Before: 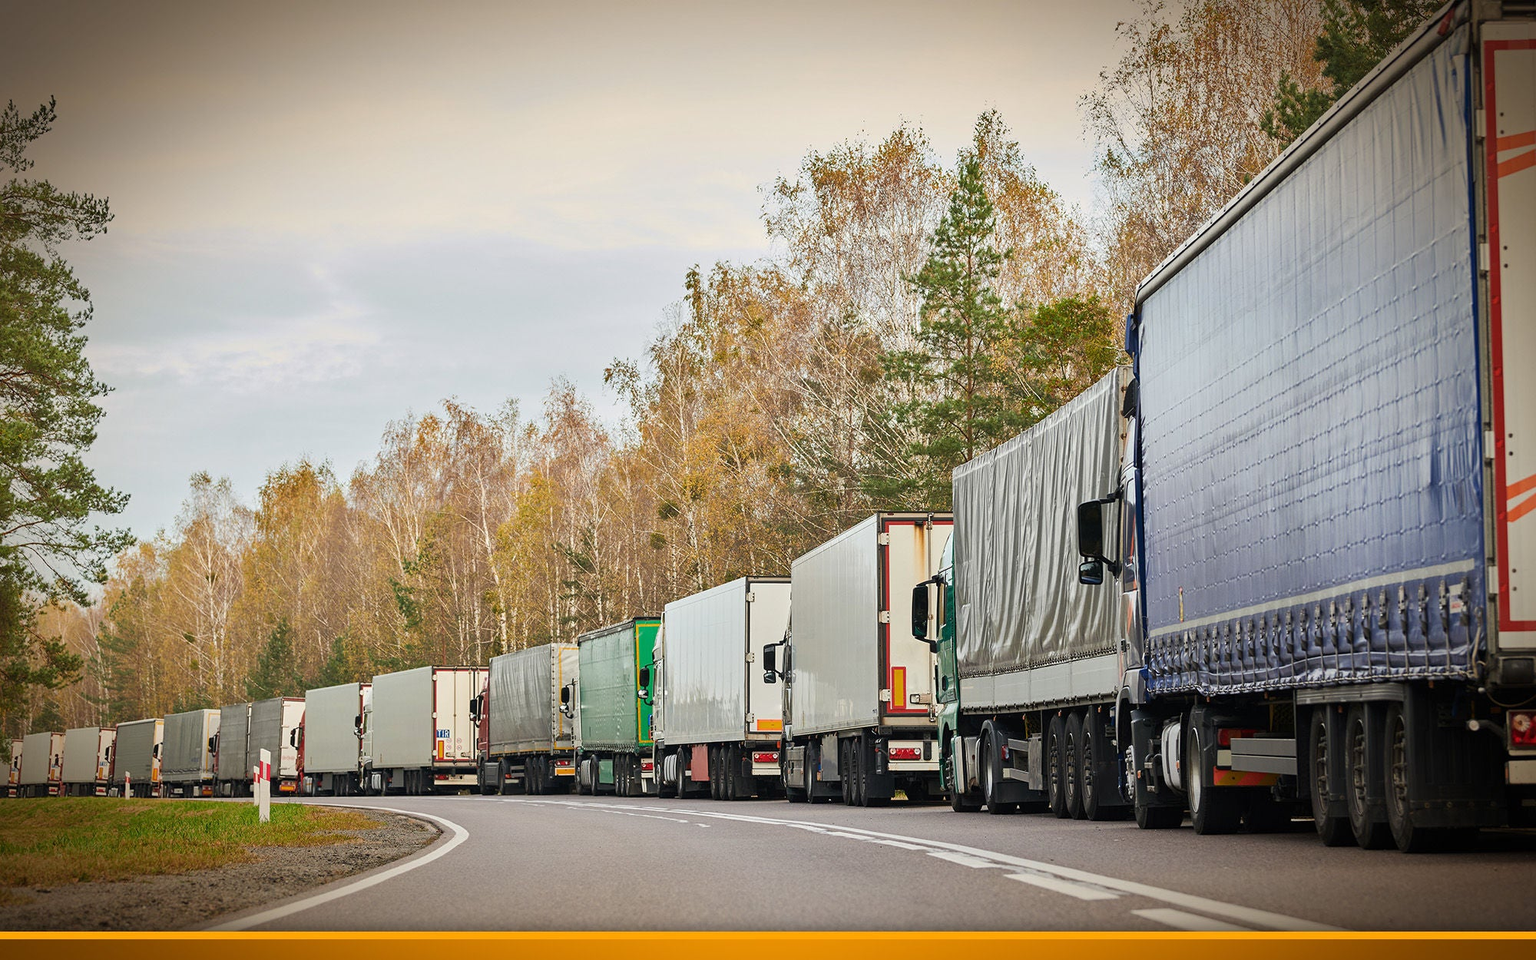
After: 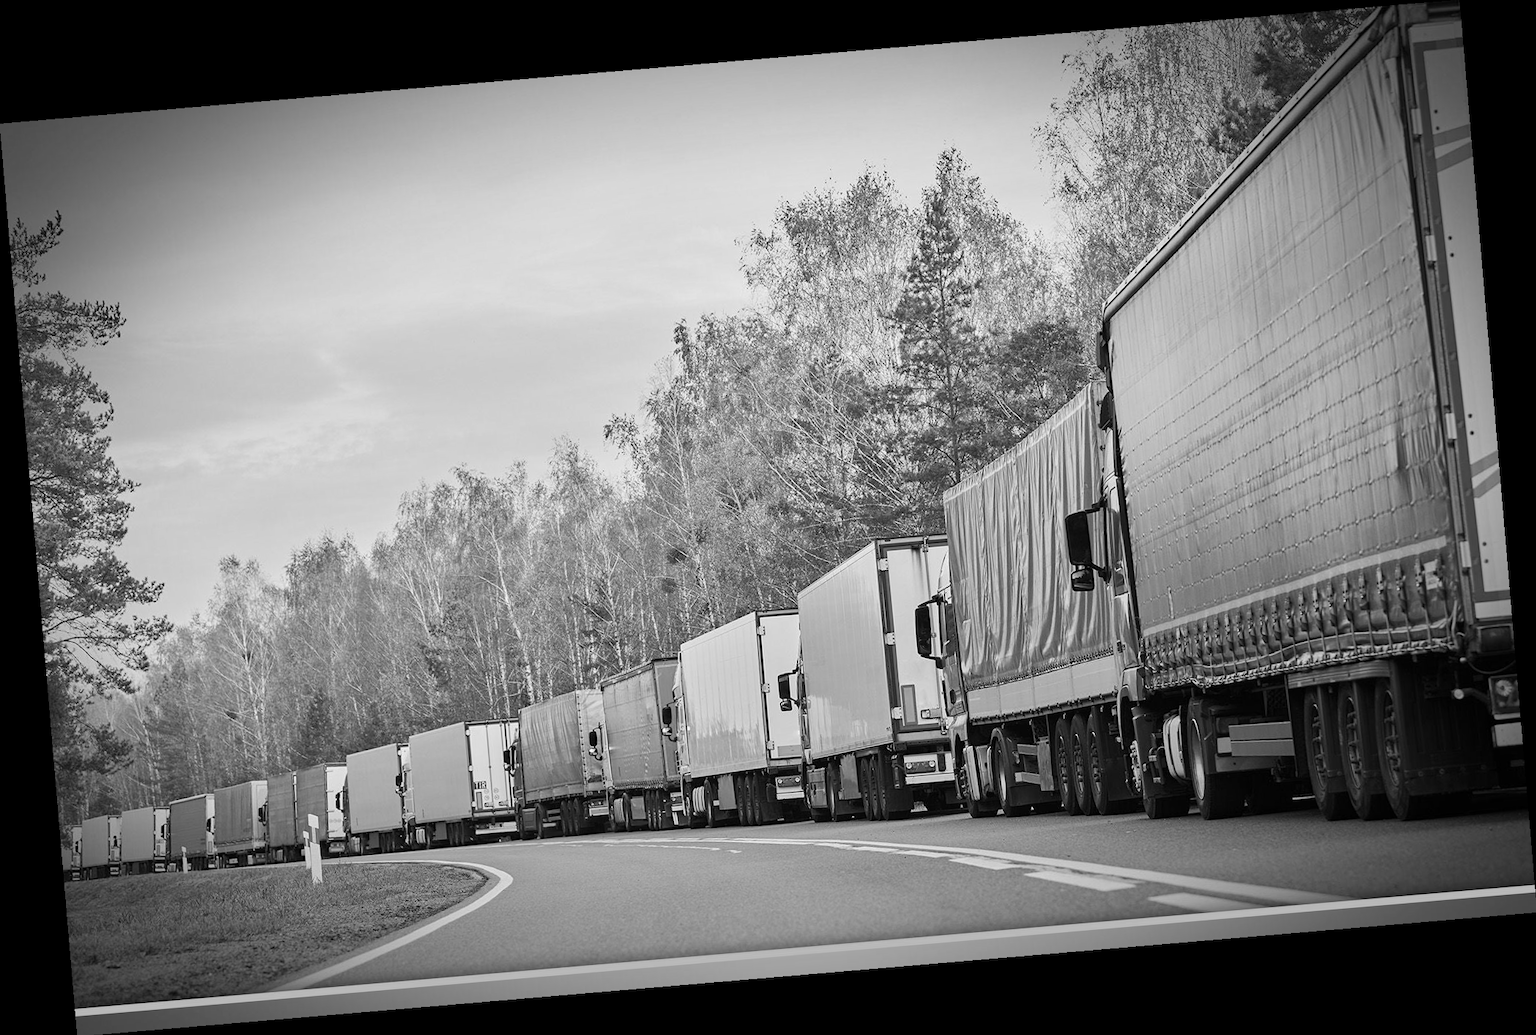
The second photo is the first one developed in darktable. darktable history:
rotate and perspective: rotation -4.86°, automatic cropping off
monochrome: a 32, b 64, size 2.3
